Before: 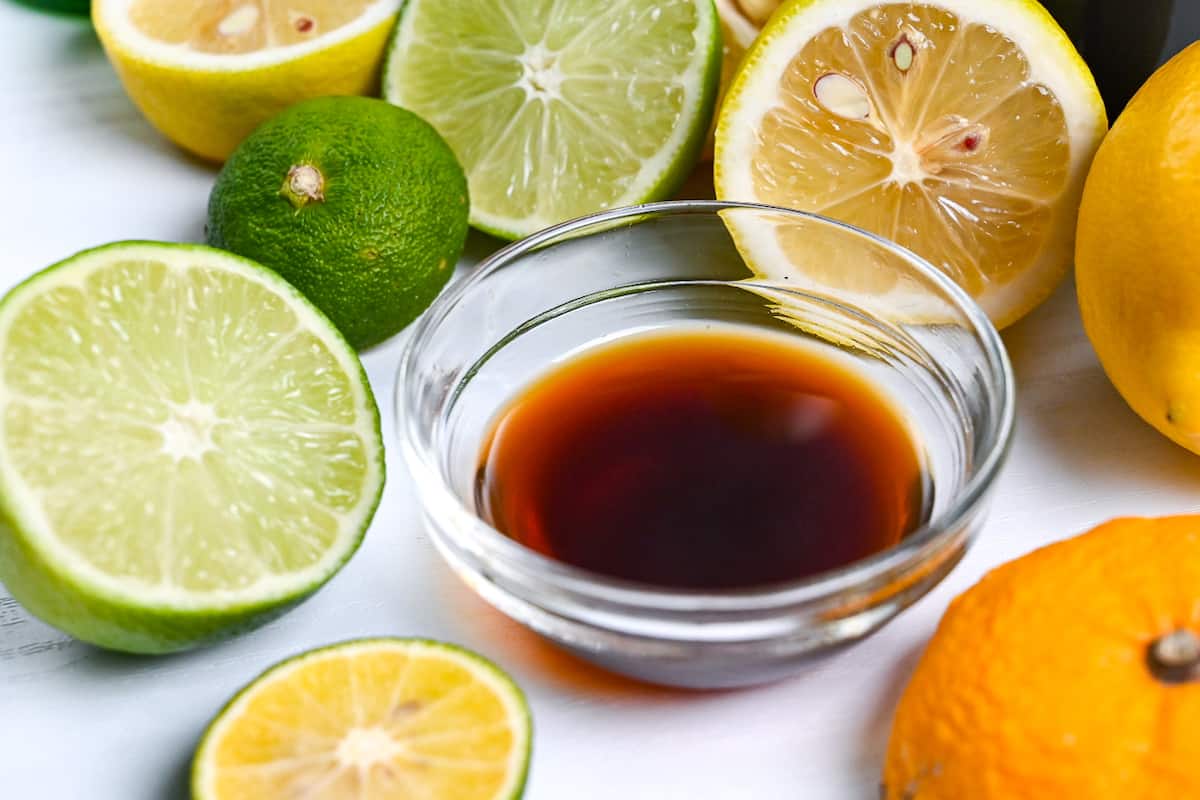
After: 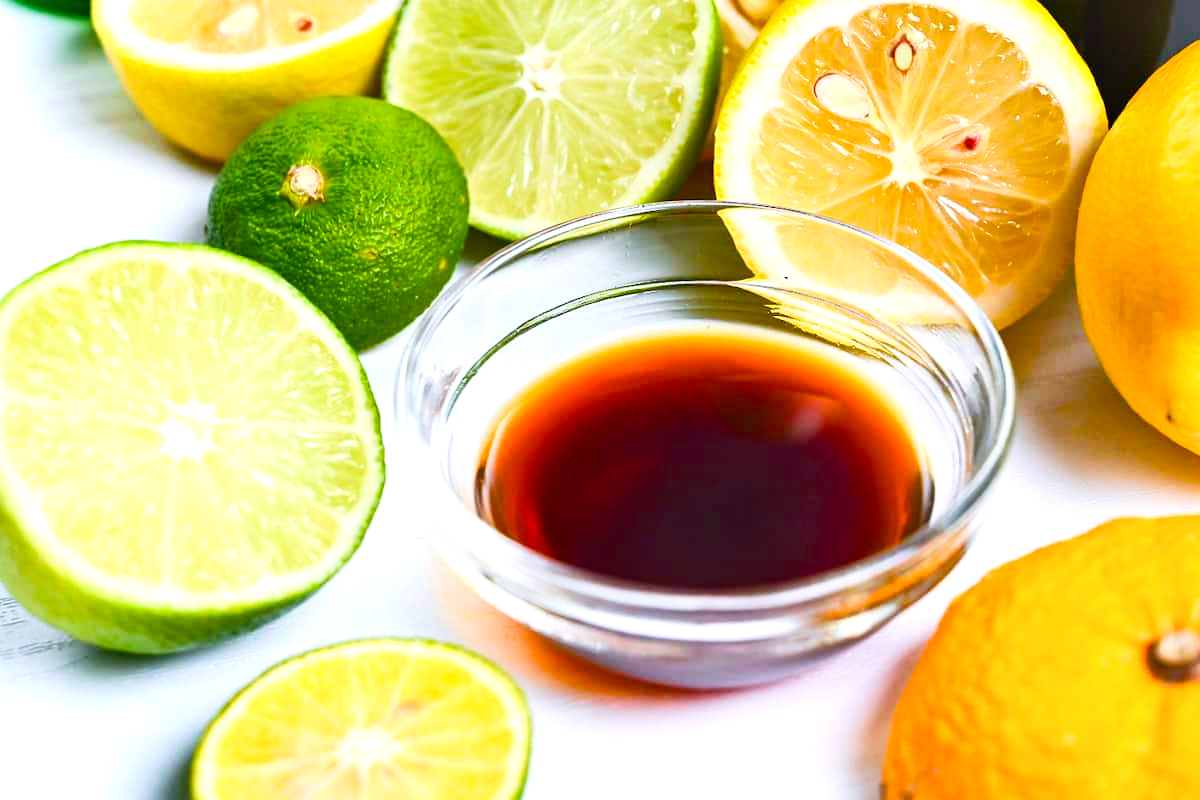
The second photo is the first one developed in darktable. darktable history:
contrast brightness saturation: contrast 0.2, brightness 0.16, saturation 0.22
velvia: on, module defaults
color balance rgb: perceptual saturation grading › global saturation 25%, perceptual saturation grading › highlights -50%, perceptual saturation grading › shadows 30%, perceptual brilliance grading › global brilliance 12%, global vibrance 20%
